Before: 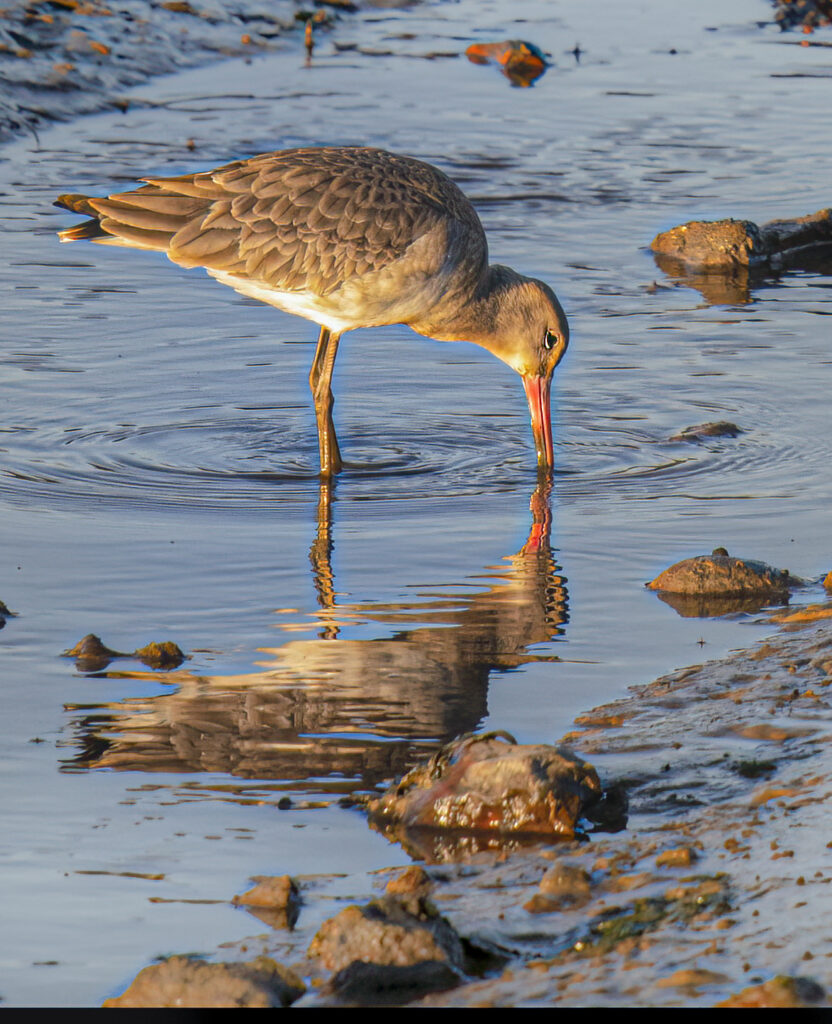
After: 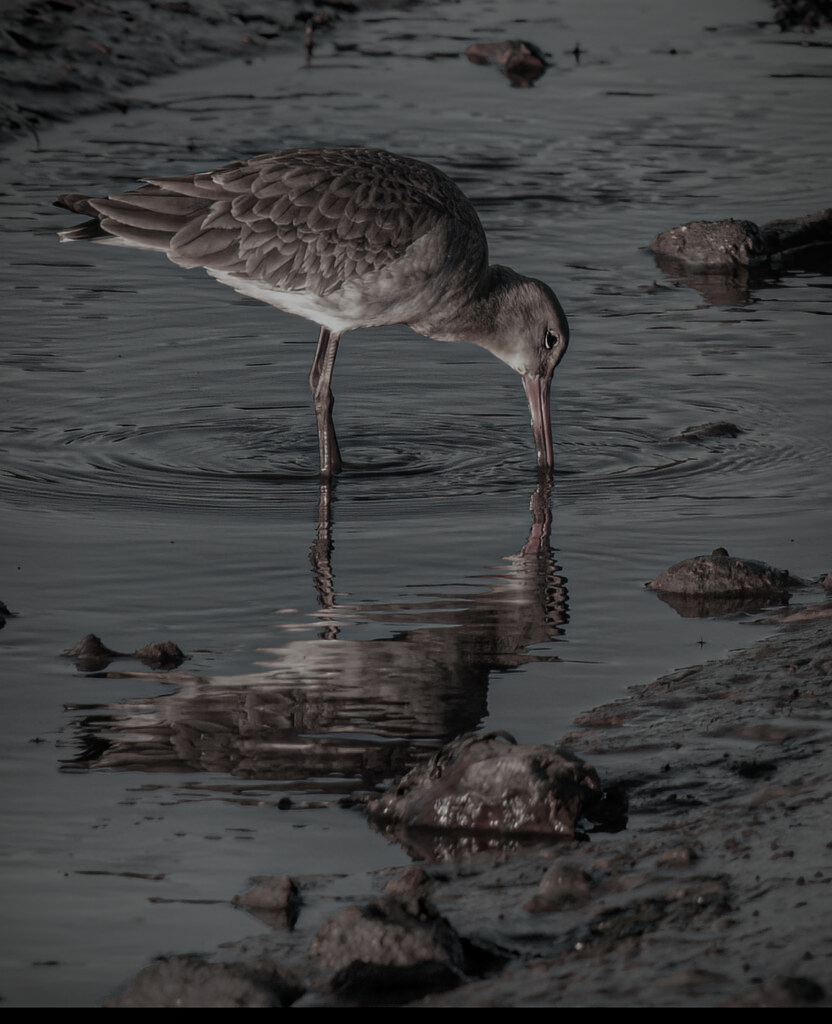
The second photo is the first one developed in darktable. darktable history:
color balance rgb: perceptual saturation grading › highlights -31.88%, perceptual saturation grading › mid-tones 5.8%, perceptual saturation grading › shadows 18.12%, perceptual brilliance grading › highlights 3.62%, perceptual brilliance grading › mid-tones -18.12%, perceptual brilliance grading › shadows -41.3%
exposure: exposure -1 EV, compensate highlight preservation false
vignetting: automatic ratio true
color contrast: green-magenta contrast 0.3, blue-yellow contrast 0.15
